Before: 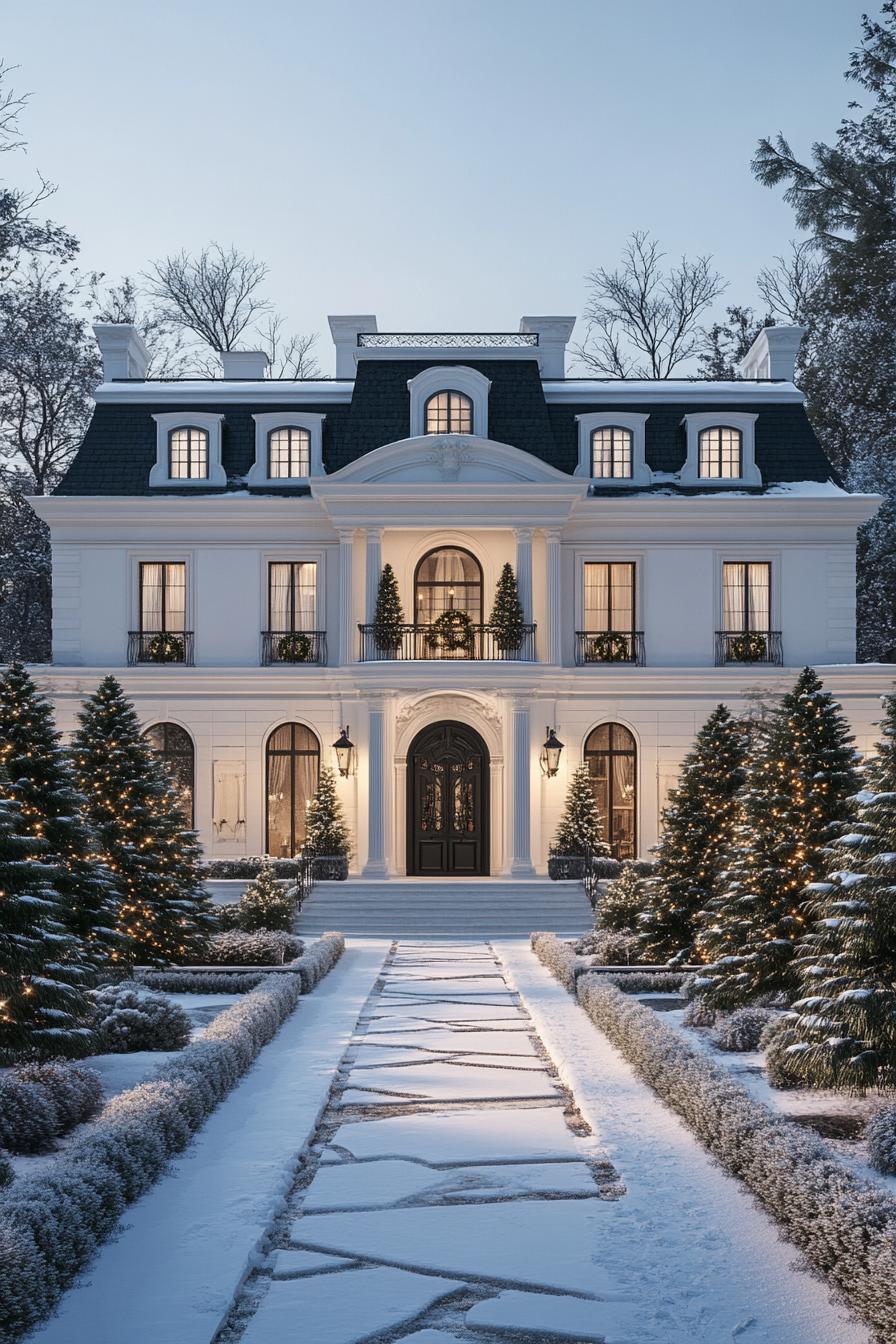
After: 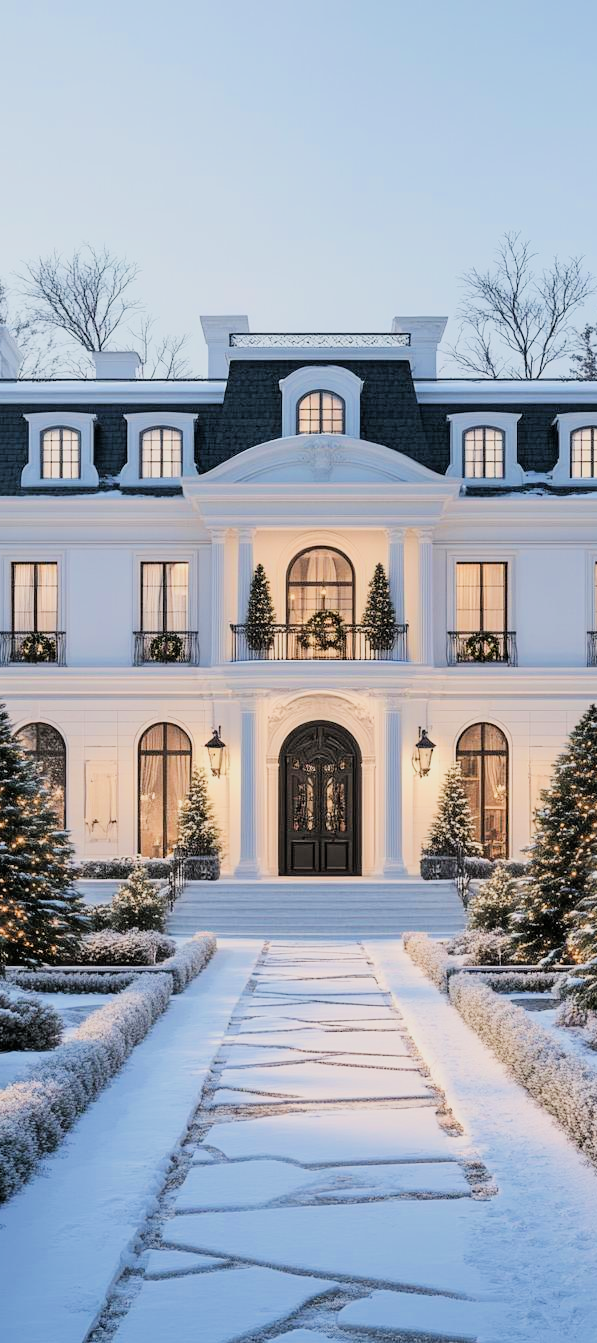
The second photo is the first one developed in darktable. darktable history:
exposure: black level correction 0, exposure 1.2 EV, compensate highlight preservation false
crop and rotate: left 14.385%, right 18.948%
filmic rgb: black relative exposure -6.15 EV, white relative exposure 6.96 EV, hardness 2.23, color science v6 (2022)
